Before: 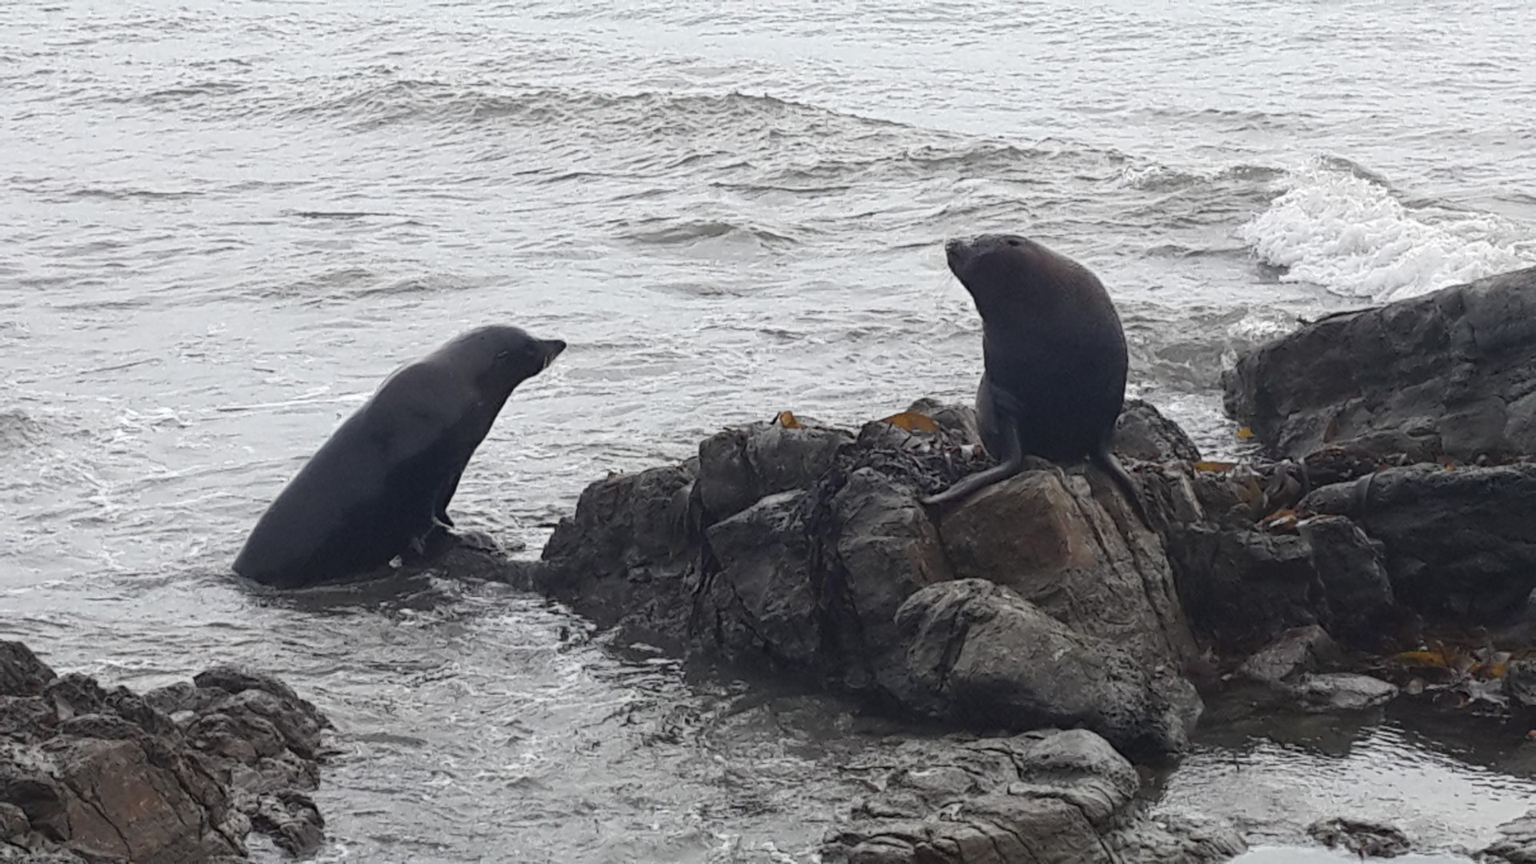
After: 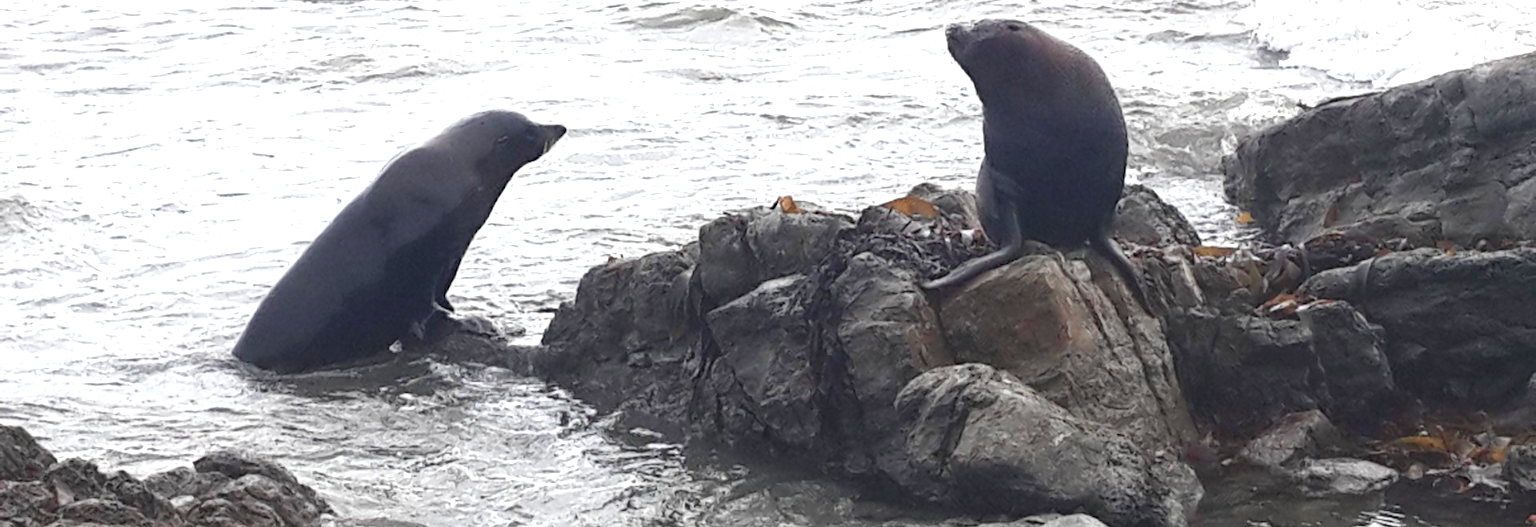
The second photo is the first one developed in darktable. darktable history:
exposure: black level correction 0, exposure 0.952 EV, compensate highlight preservation false
crop and rotate: top 24.919%, bottom 14.029%
color zones: curves: ch0 [(0, 0.473) (0.001, 0.473) (0.226, 0.548) (0.4, 0.589) (0.525, 0.54) (0.728, 0.403) (0.999, 0.473) (1, 0.473)]; ch1 [(0, 0.619) (0.001, 0.619) (0.234, 0.388) (0.4, 0.372) (0.528, 0.422) (0.732, 0.53) (0.999, 0.619) (1, 0.619)]; ch2 [(0, 0.547) (0.001, 0.547) (0.226, 0.45) (0.4, 0.525) (0.525, 0.585) (0.8, 0.511) (0.999, 0.547) (1, 0.547)]
contrast brightness saturation: contrast -0.021, brightness -0.014, saturation 0.044
